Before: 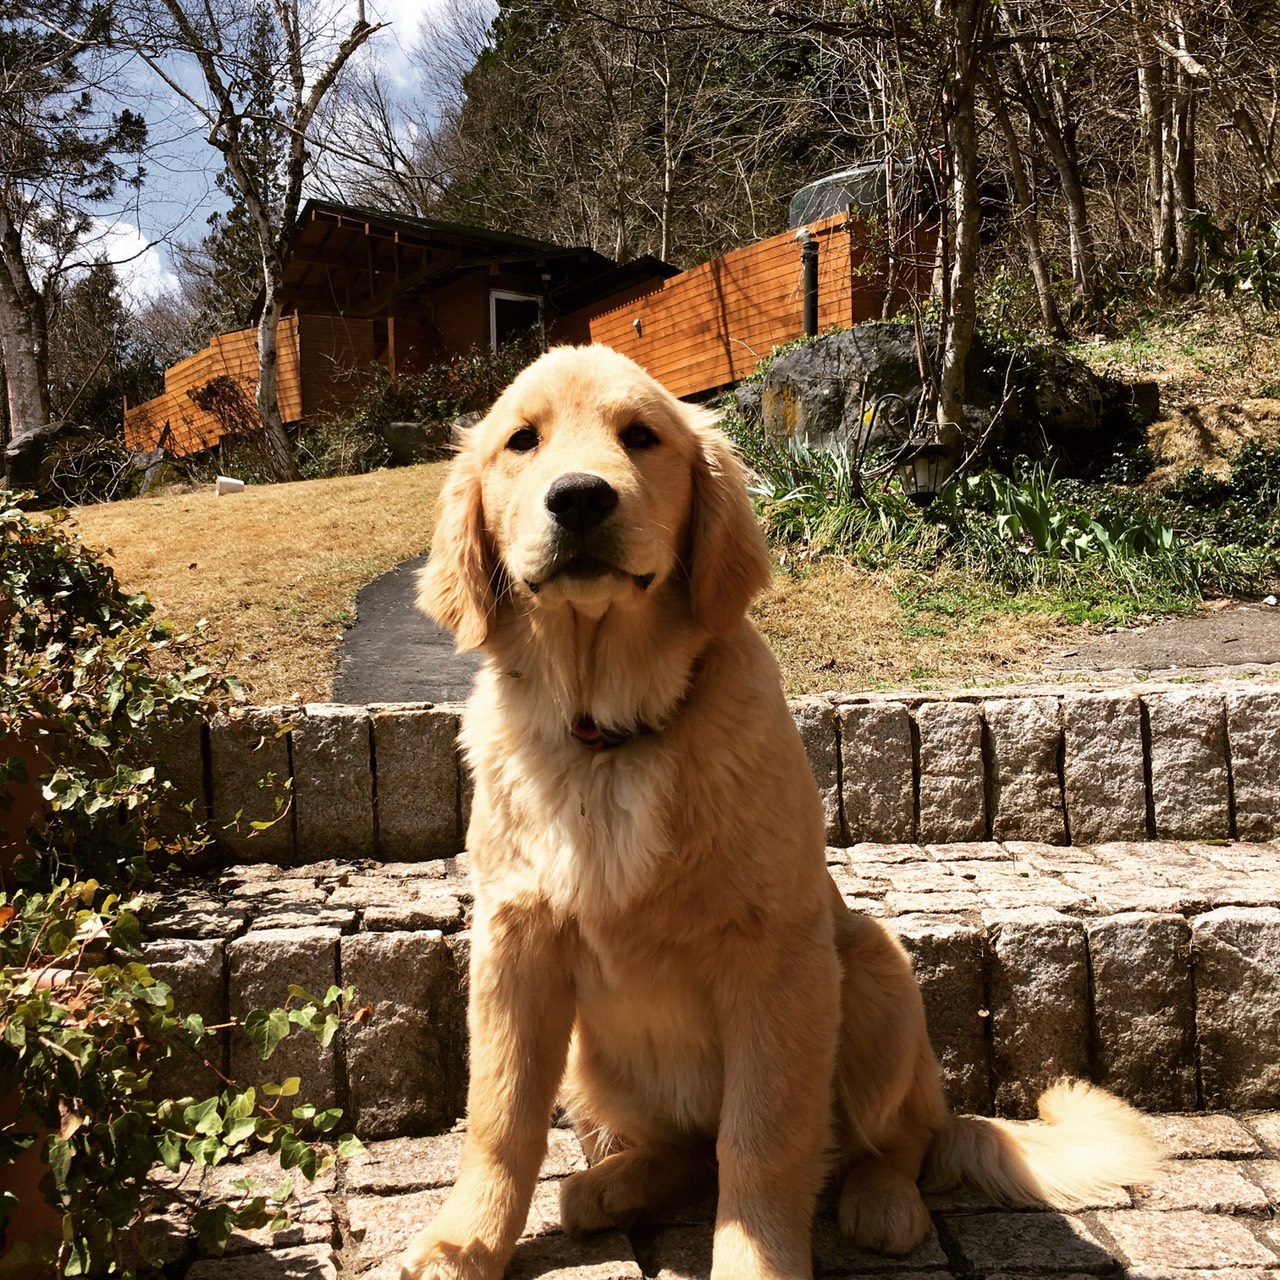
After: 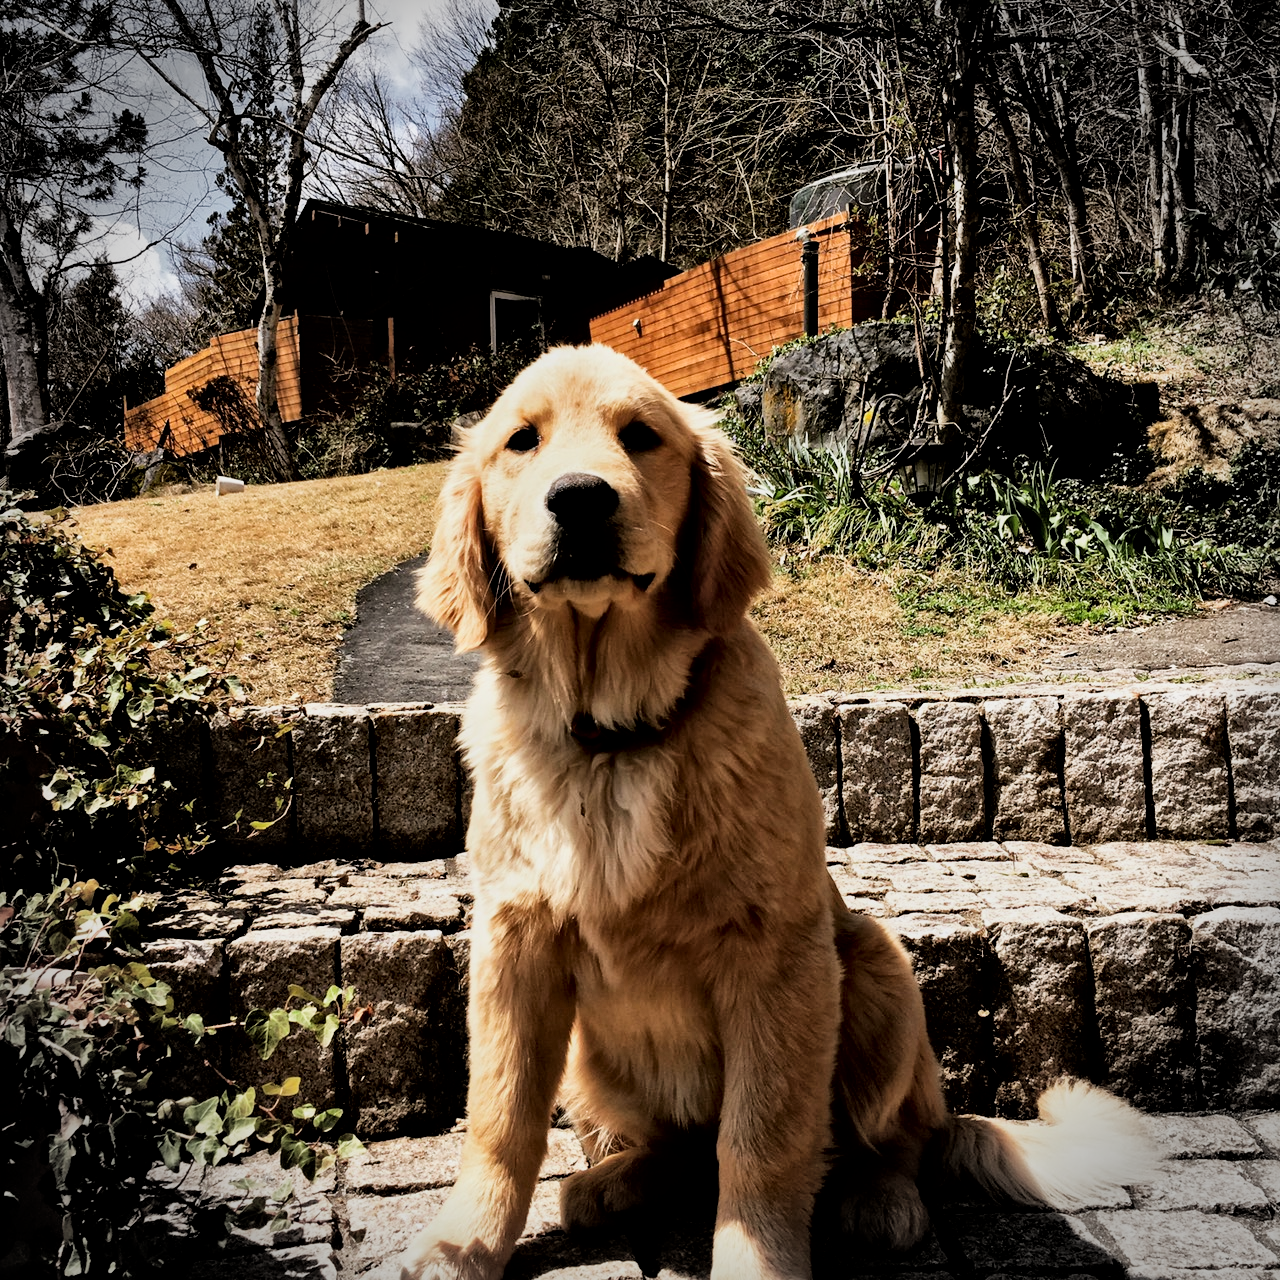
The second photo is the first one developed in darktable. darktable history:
shadows and highlights: shadows 29.74, highlights -30.44, low approximation 0.01, soften with gaussian
vignetting: fall-off start 88.23%, fall-off radius 24.75%, brightness -0.448, saturation -0.686, unbound false
local contrast: mode bilateral grid, contrast 21, coarseness 19, detail 164%, midtone range 0.2
filmic rgb: black relative exposure -5.12 EV, white relative exposure 3.99 EV, hardness 2.88, contrast 1.3, highlights saturation mix -29.4%
